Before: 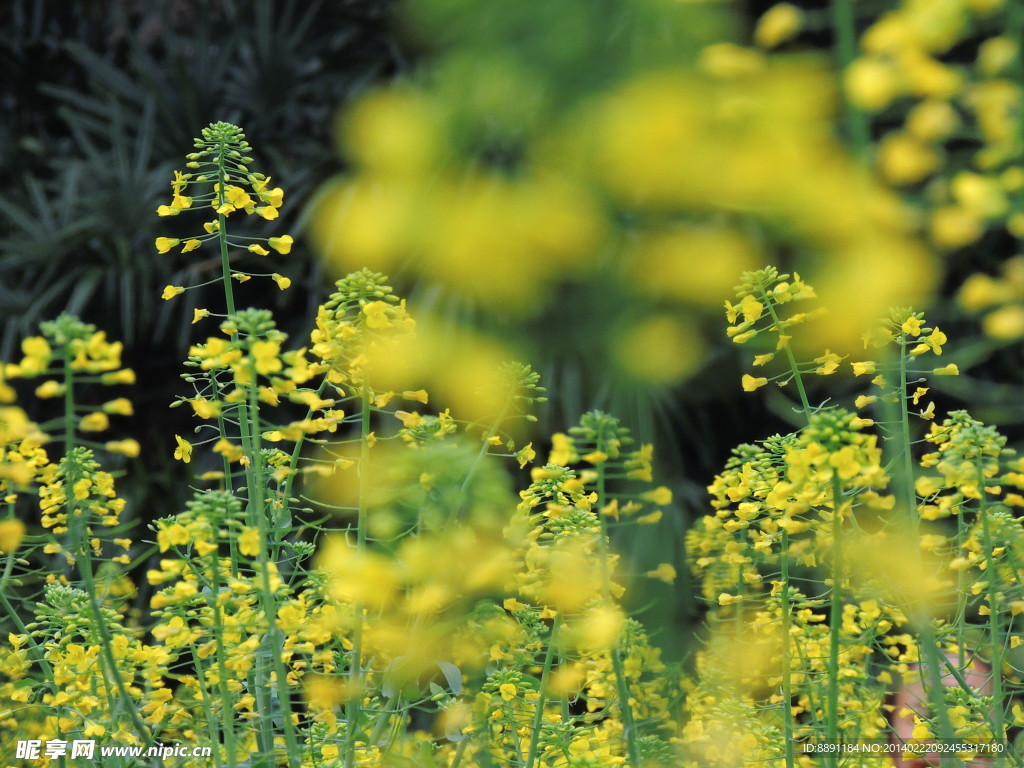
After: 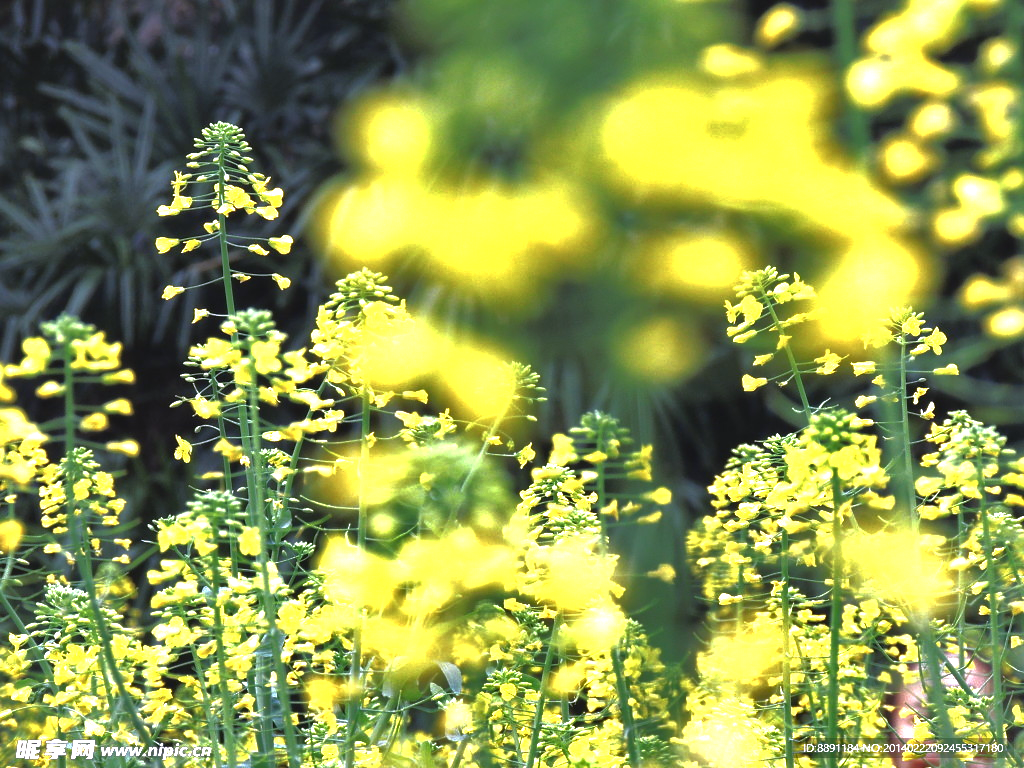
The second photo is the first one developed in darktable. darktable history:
white balance: red 1.042, blue 1.17
base curve: curves: ch0 [(0, 0) (0.841, 0.609) (1, 1)]
exposure: black level correction -0.002, exposure 1.35 EV, compensate highlight preservation false
shadows and highlights: shadows 37.27, highlights -28.18, soften with gaussian
